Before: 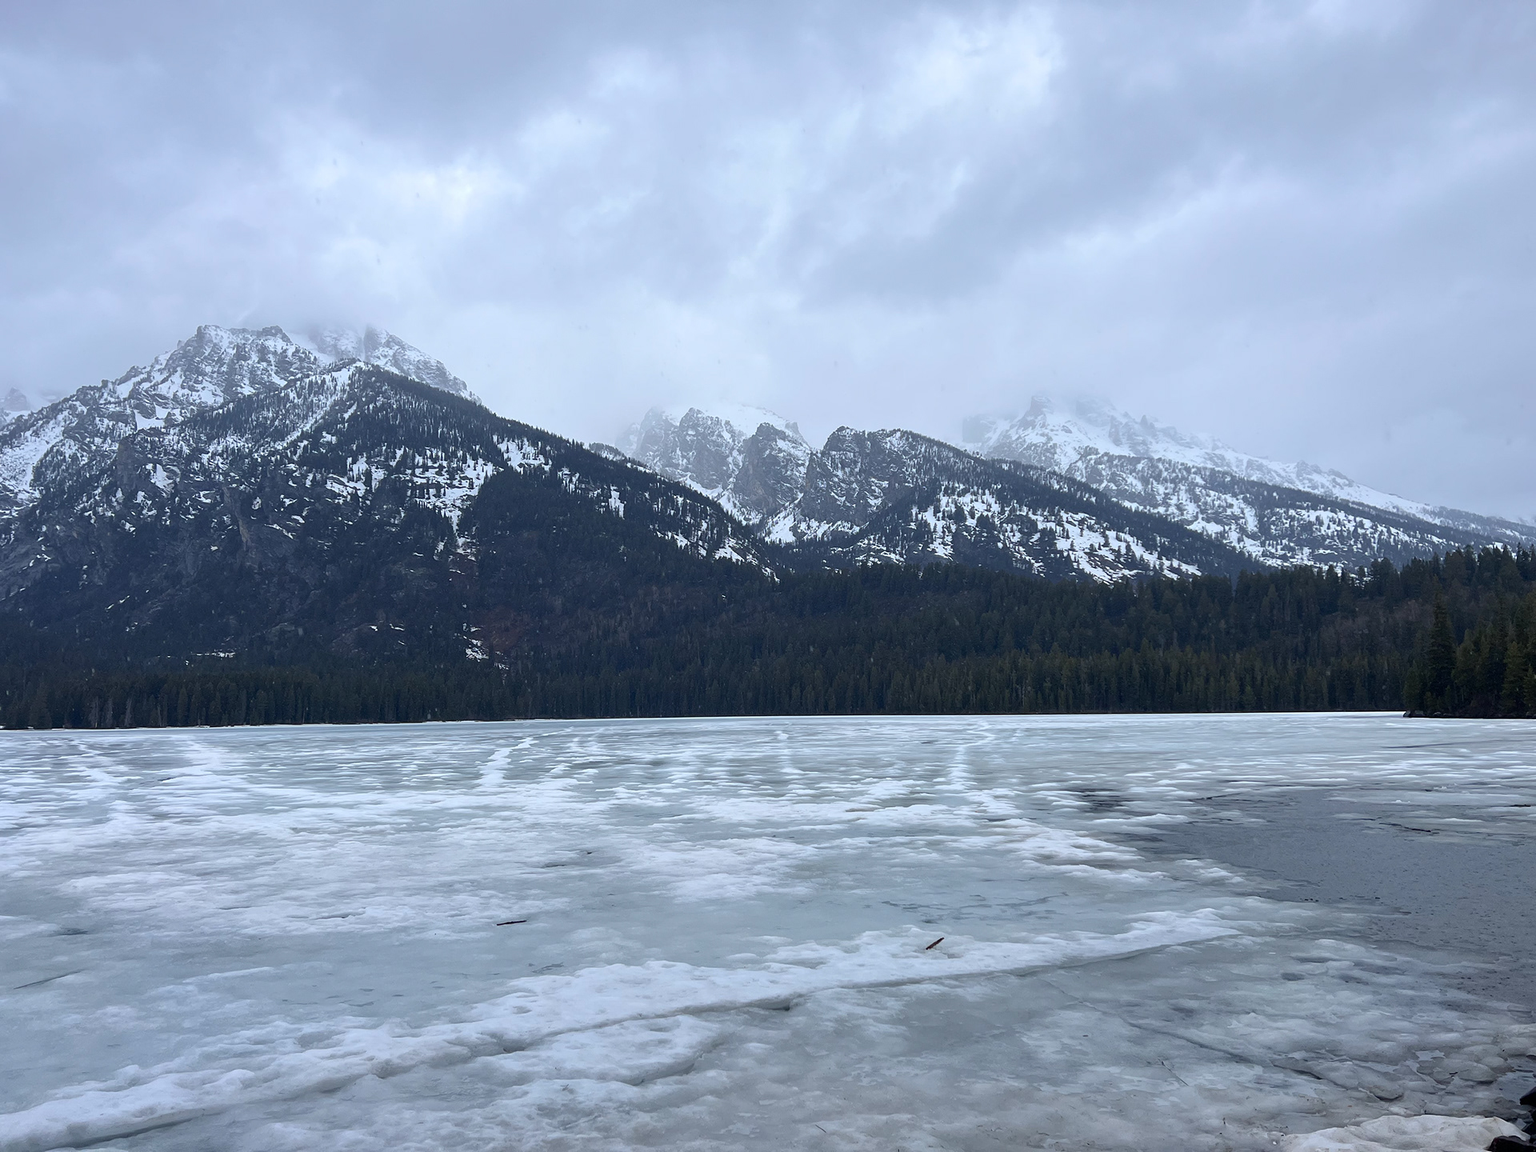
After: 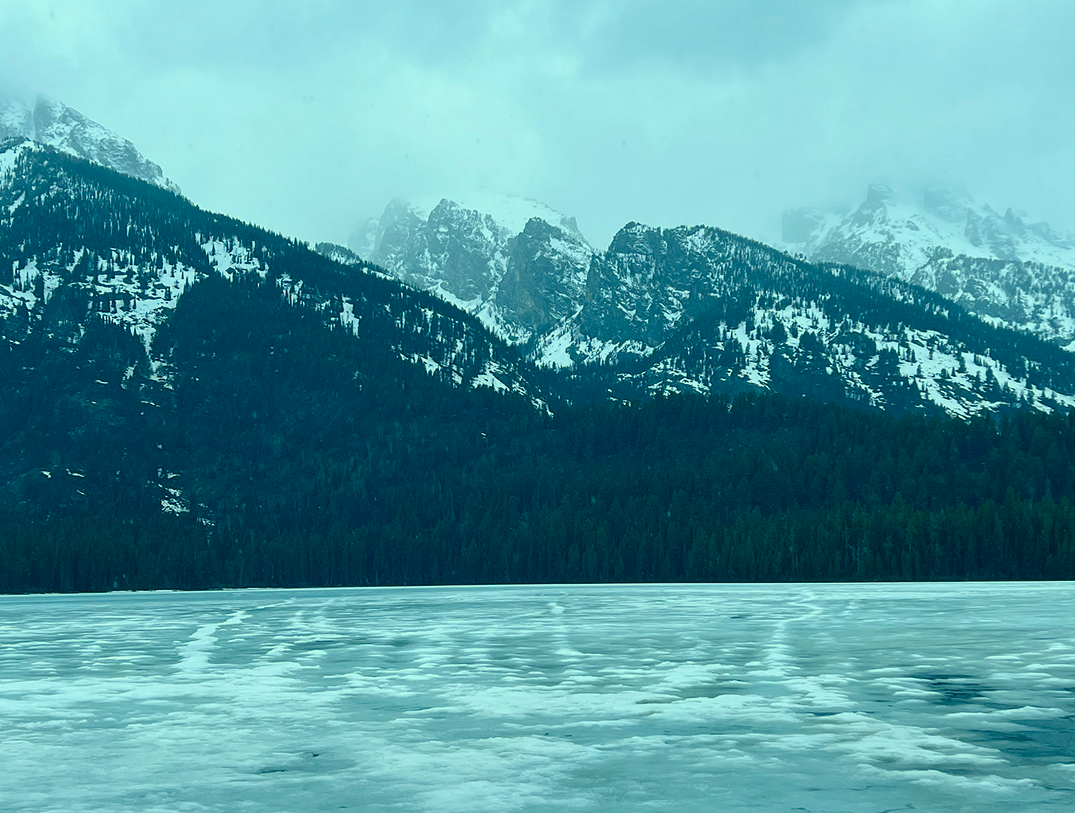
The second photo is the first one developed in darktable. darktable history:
color correction: highlights a* -19.96, highlights b* 9.8, shadows a* -20.64, shadows b* -10.01
crop and rotate: left 21.96%, top 21.644%, right 22.034%, bottom 21.863%
